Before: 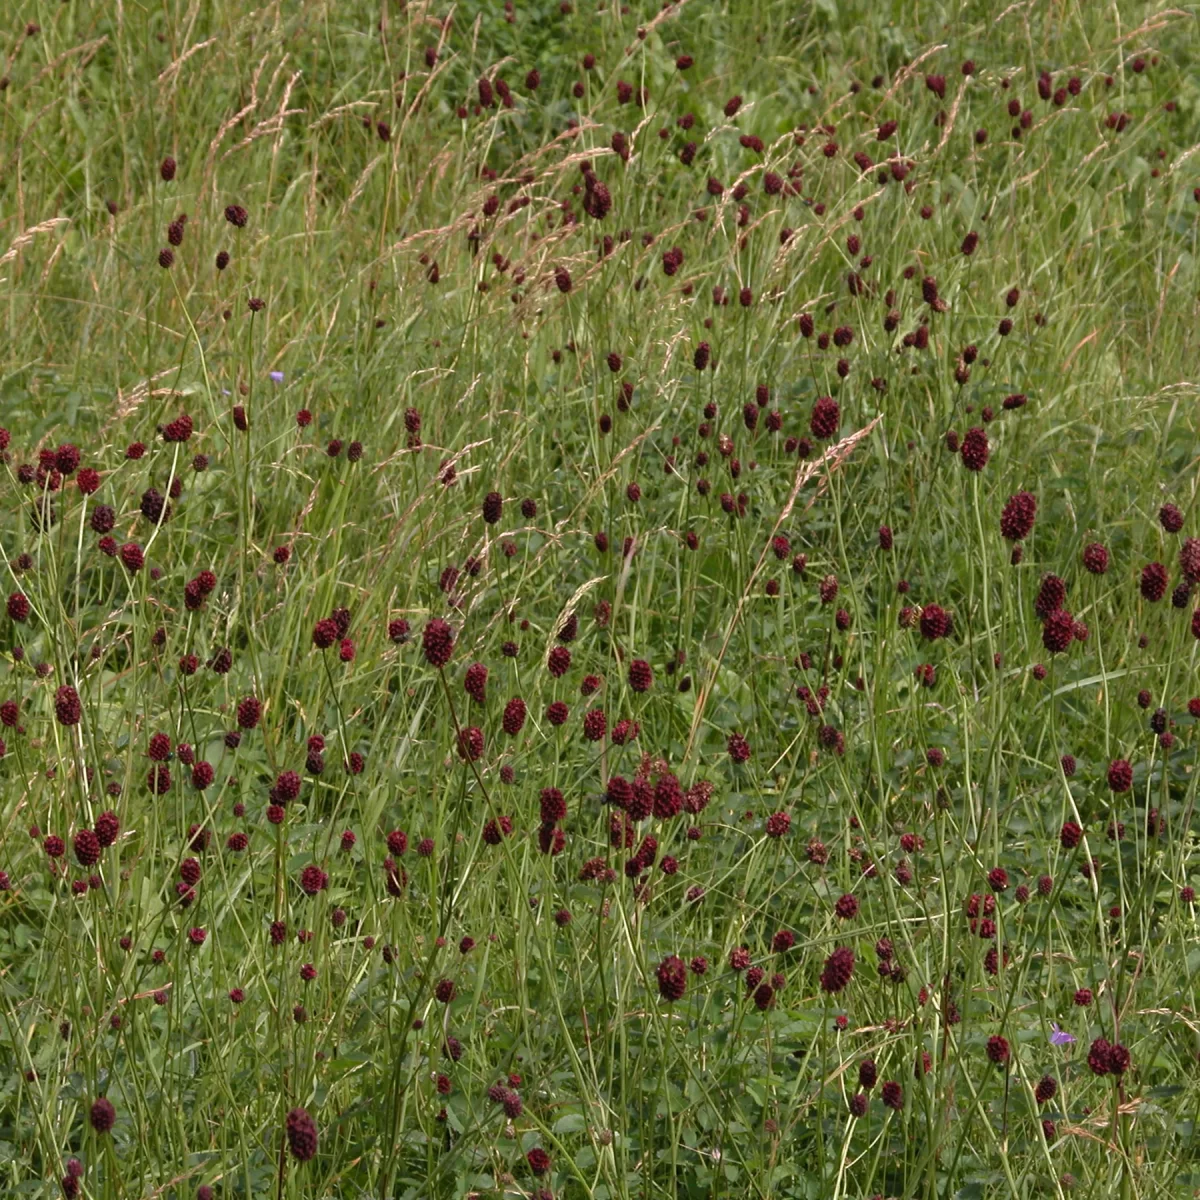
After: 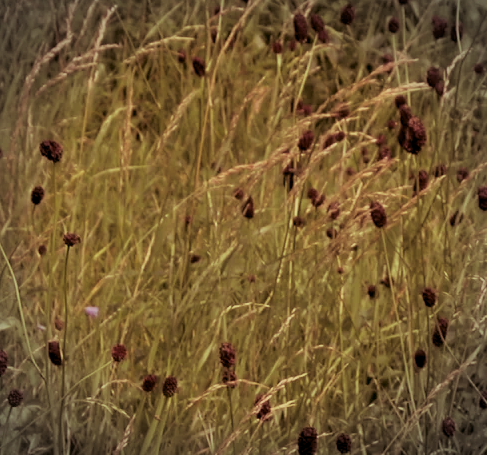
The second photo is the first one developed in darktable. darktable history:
color calibration: illuminant as shot in camera, x 0.366, y 0.378, temperature 4425.7 K, saturation algorithm version 1 (2020)
crop: left 15.452%, top 5.459%, right 43.956%, bottom 56.62%
exposure: black level correction 0, compensate exposure bias true, compensate highlight preservation false
split-toning: on, module defaults
color correction: highlights a* 0.162, highlights b* 29.53, shadows a* -0.162, shadows b* 21.09
bloom: on, module defaults
vignetting: automatic ratio true
filmic rgb: black relative exposure -7.65 EV, white relative exposure 4.56 EV, hardness 3.61
